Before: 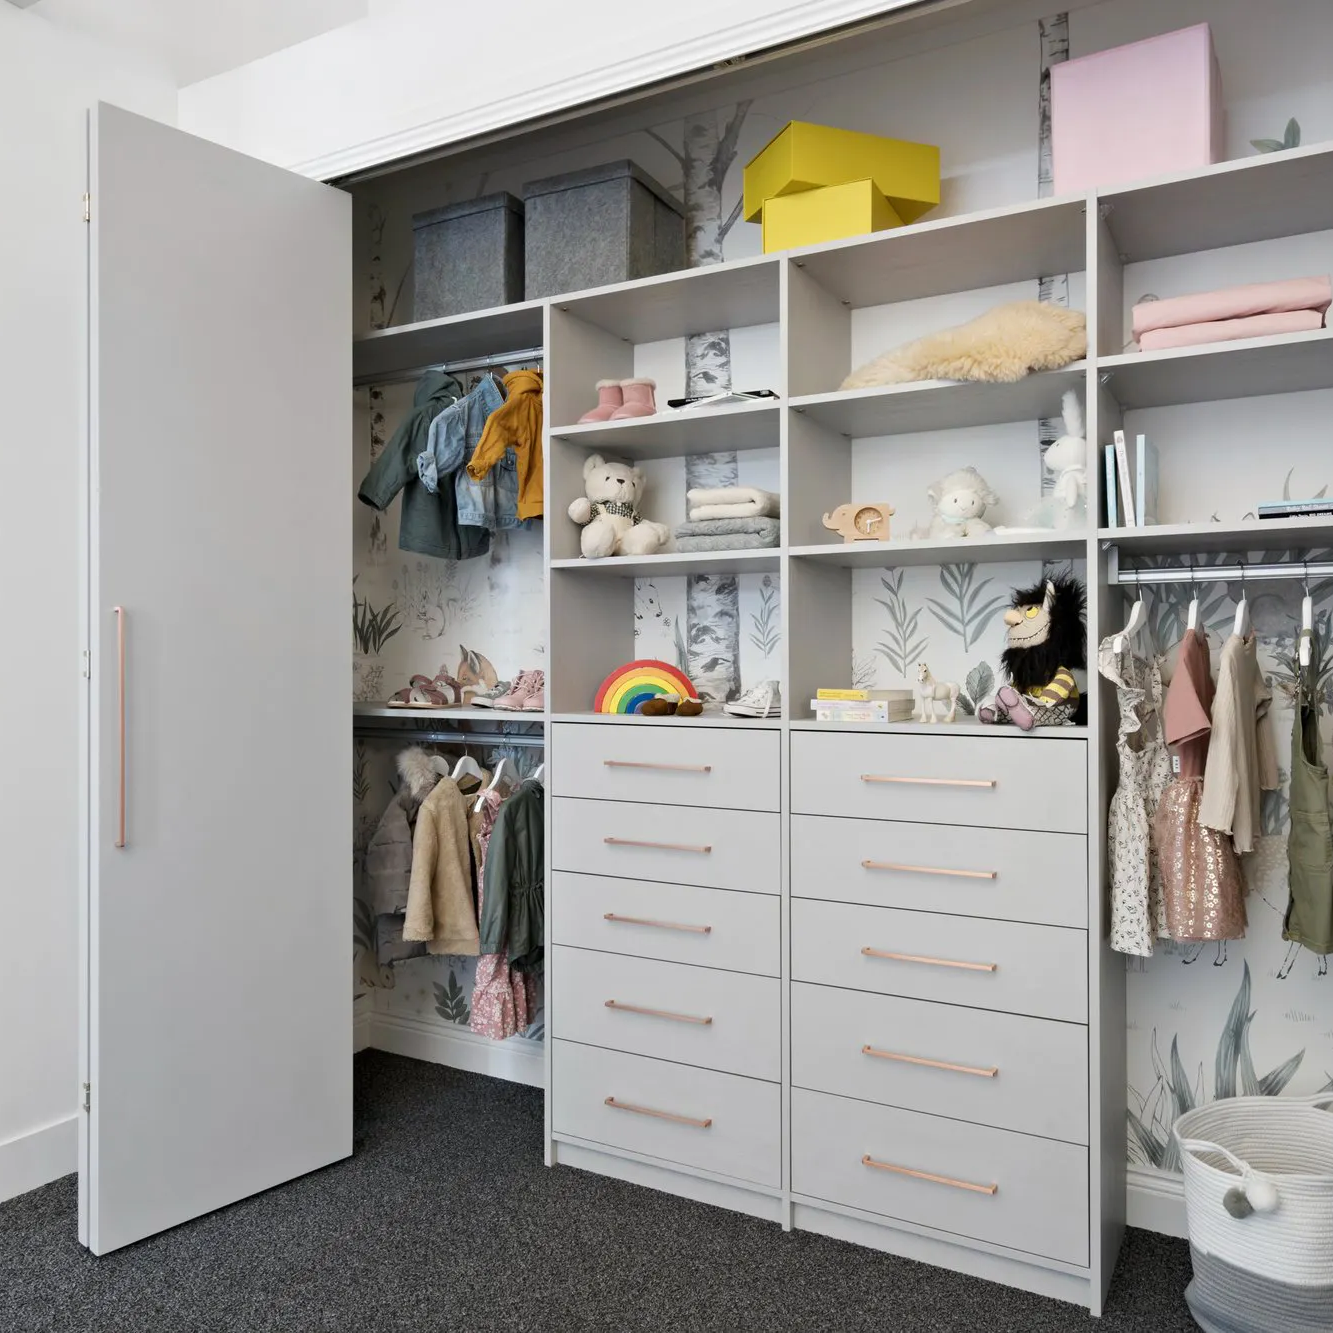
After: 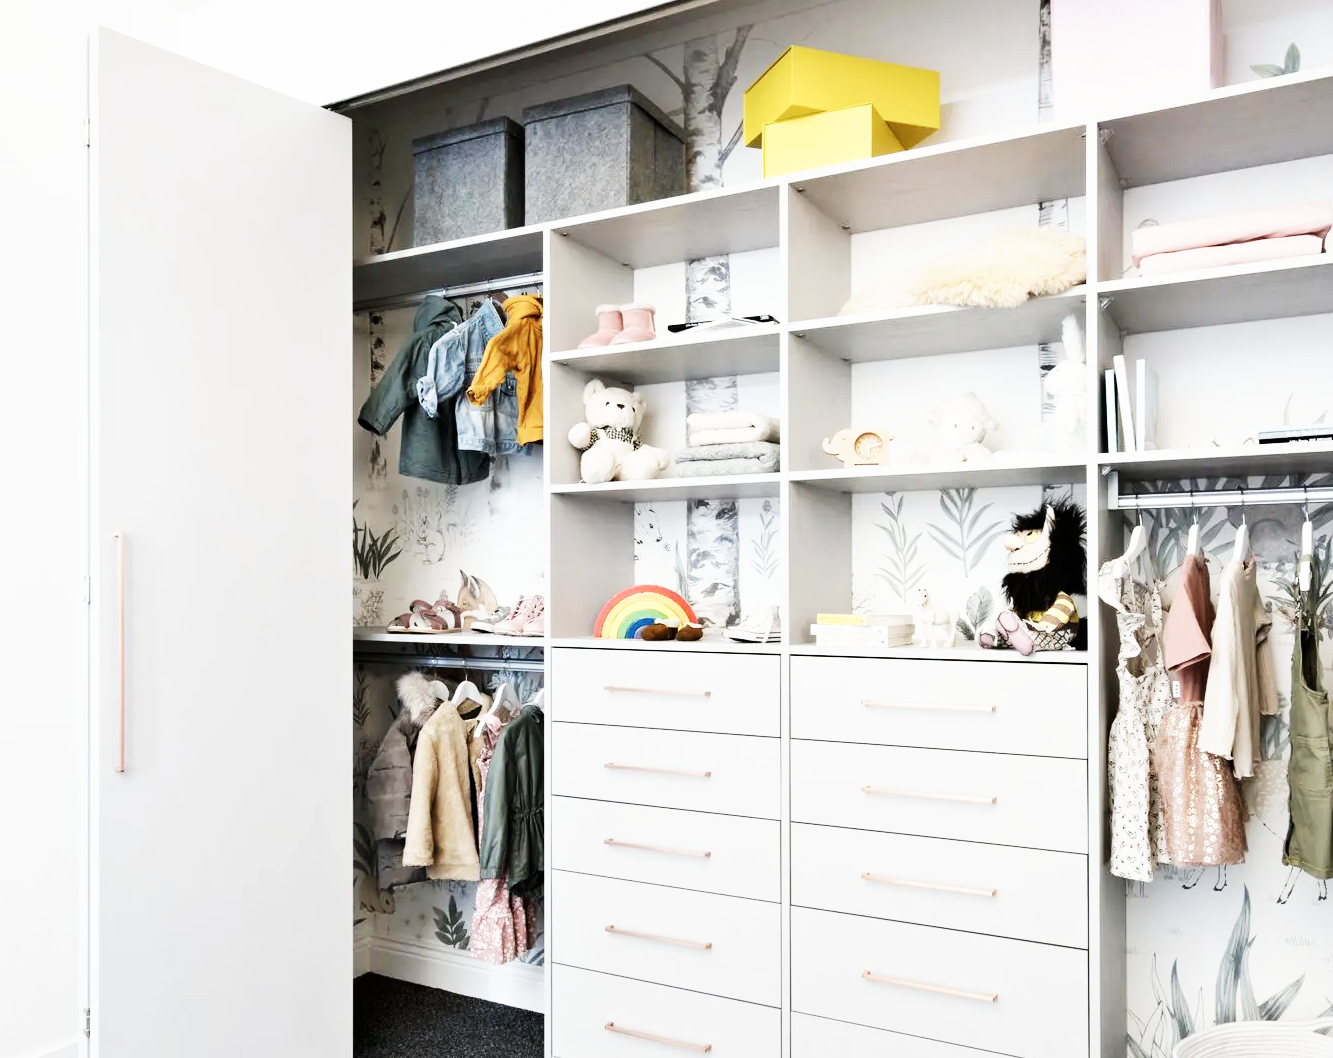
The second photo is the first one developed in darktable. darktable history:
crop and rotate: top 5.667%, bottom 14.937%
contrast brightness saturation: contrast 0.06, brightness -0.01, saturation -0.23
base curve: curves: ch0 [(0, 0) (0.007, 0.004) (0.027, 0.03) (0.046, 0.07) (0.207, 0.54) (0.442, 0.872) (0.673, 0.972) (1, 1)], preserve colors none
